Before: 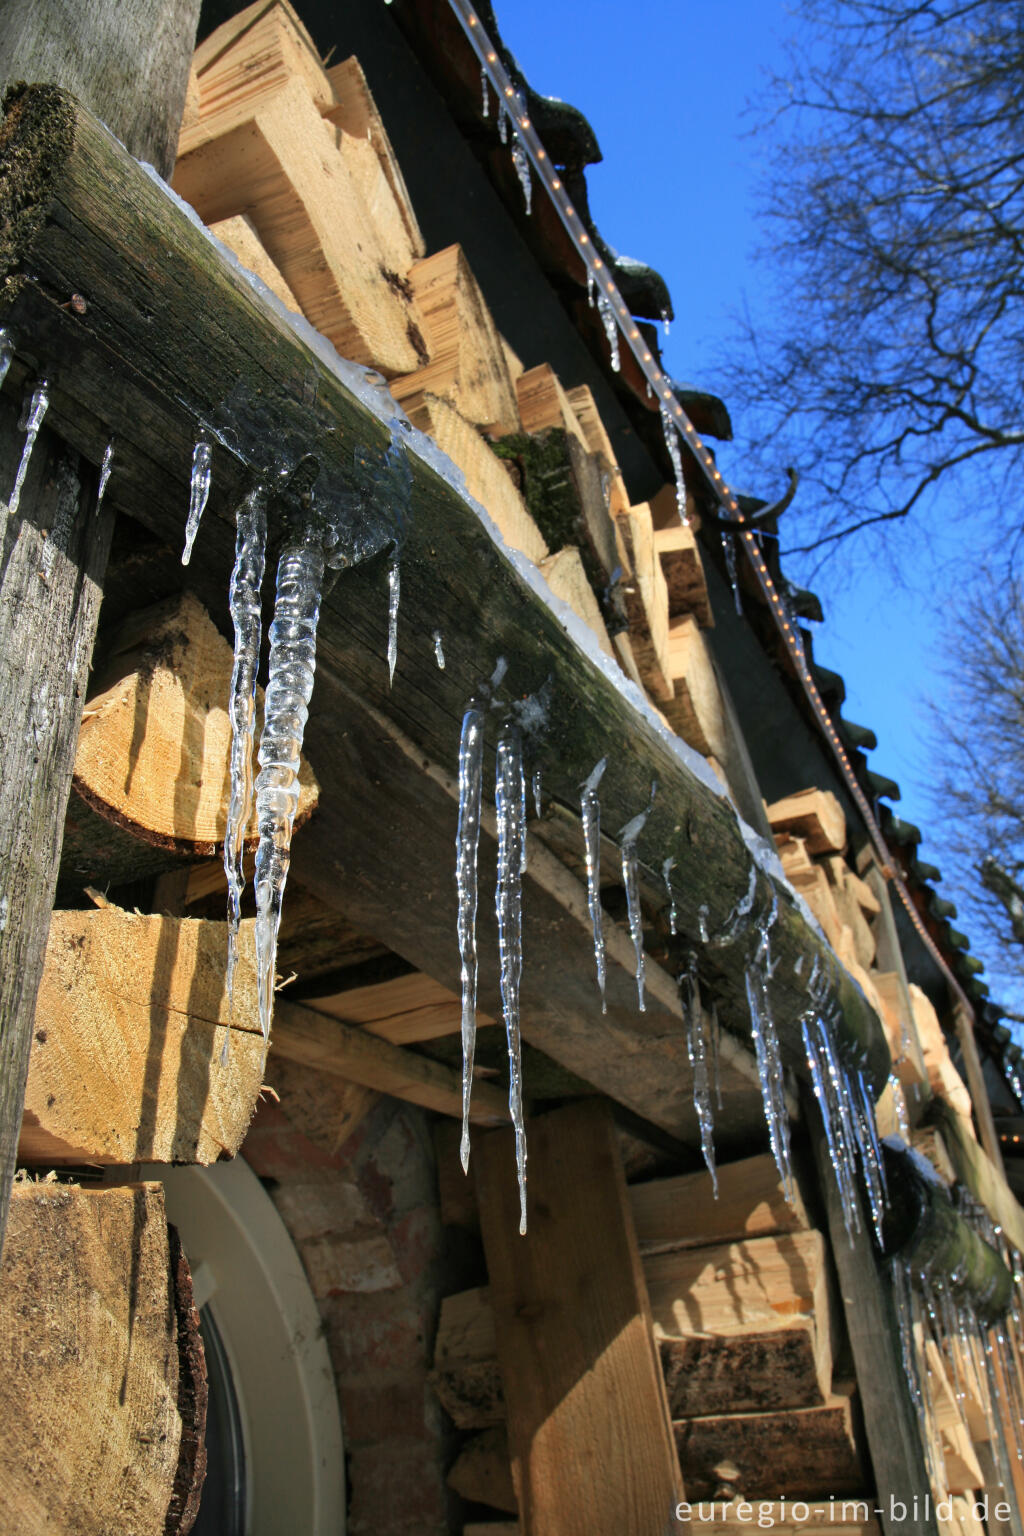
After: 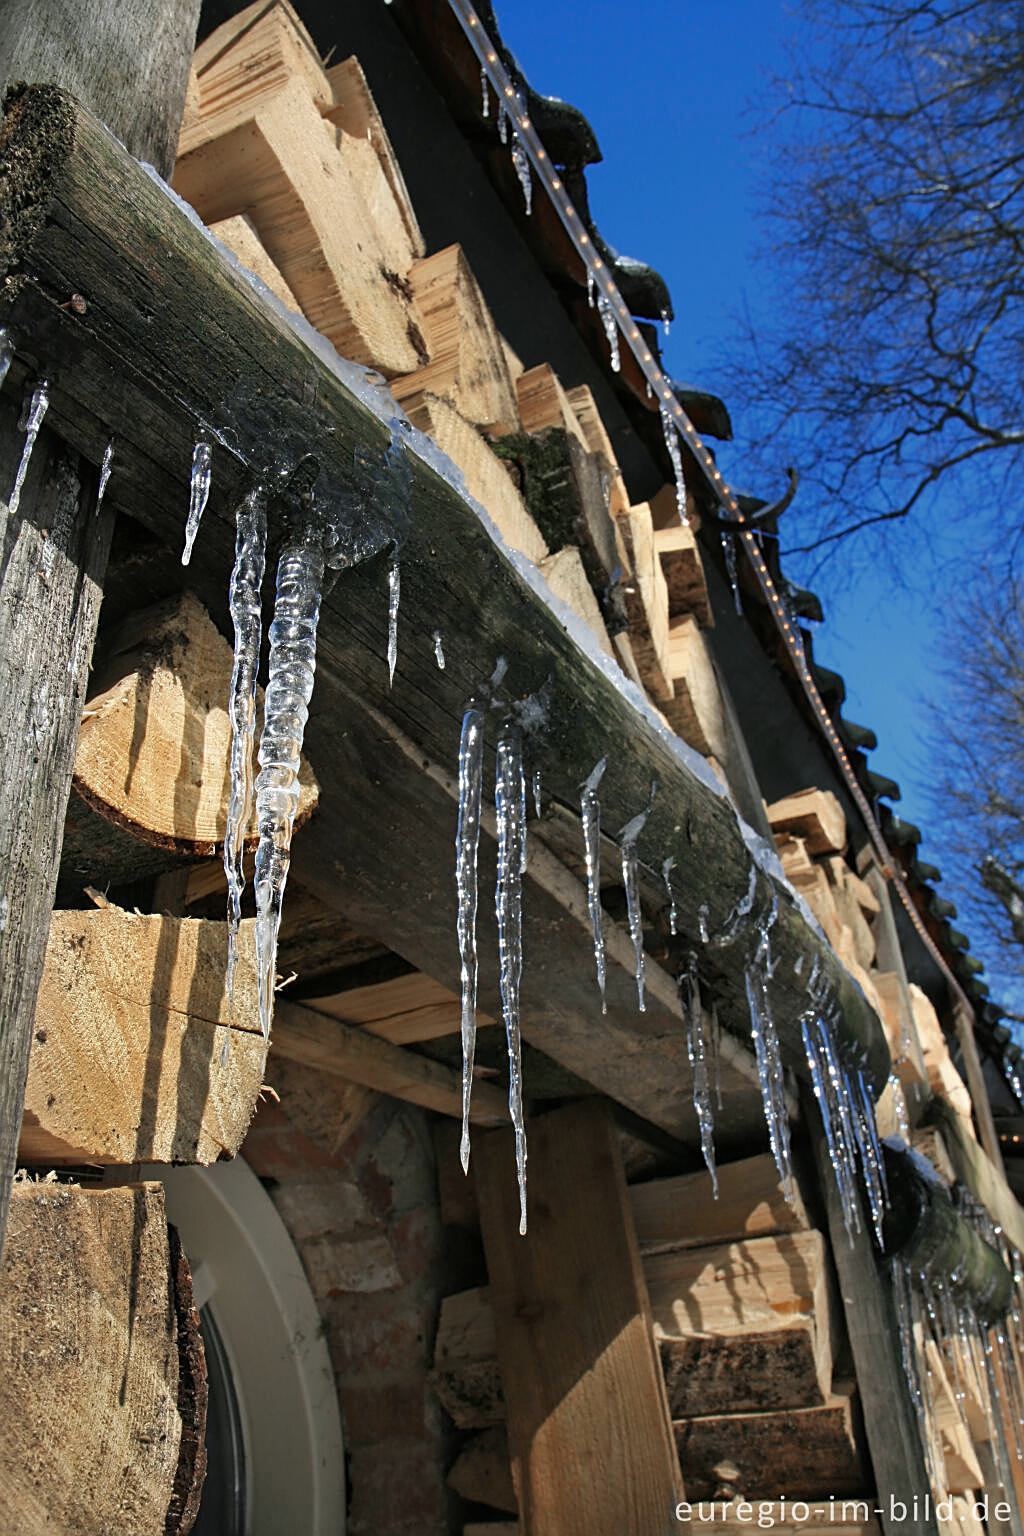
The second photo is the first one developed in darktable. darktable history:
sharpen: radius 1.936
color zones: curves: ch0 [(0, 0.5) (0.125, 0.4) (0.25, 0.5) (0.375, 0.4) (0.5, 0.4) (0.625, 0.35) (0.75, 0.35) (0.875, 0.5)]; ch1 [(0, 0.35) (0.125, 0.45) (0.25, 0.35) (0.375, 0.35) (0.5, 0.35) (0.625, 0.35) (0.75, 0.45) (0.875, 0.35)]; ch2 [(0, 0.6) (0.125, 0.5) (0.25, 0.5) (0.375, 0.6) (0.5, 0.6) (0.625, 0.5) (0.75, 0.5) (0.875, 0.5)]
